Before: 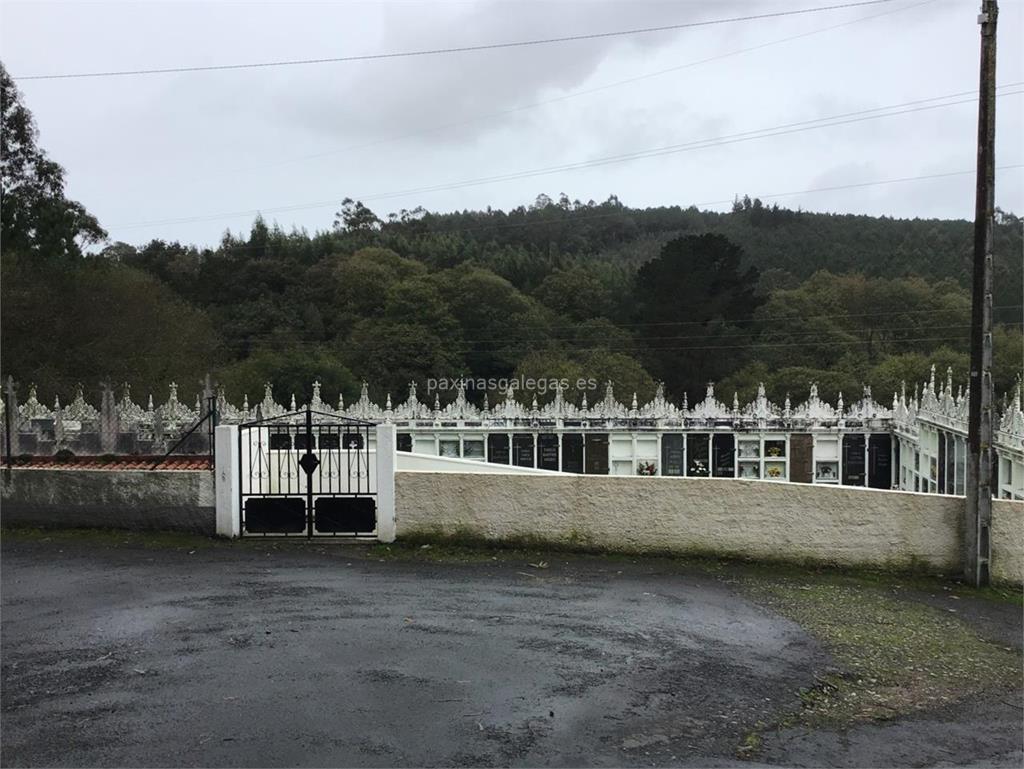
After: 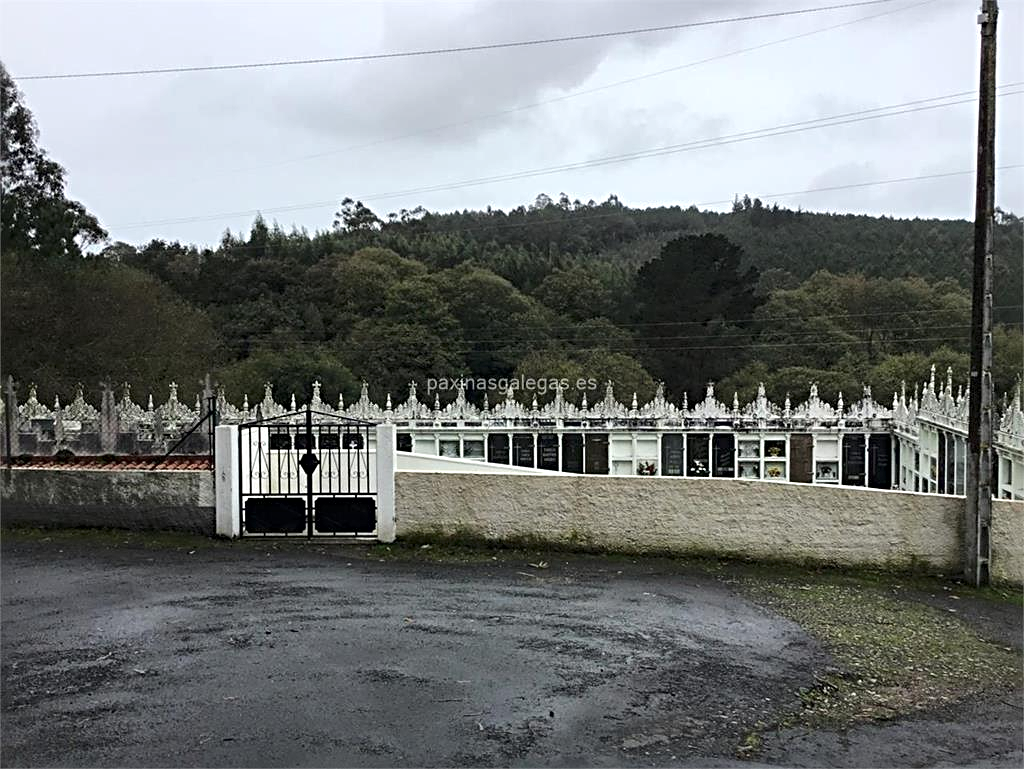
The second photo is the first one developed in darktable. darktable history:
sharpen: radius 4
exposure: exposure 0.078 EV, compensate highlight preservation false
local contrast: mode bilateral grid, contrast 20, coarseness 50, detail 130%, midtone range 0.2
